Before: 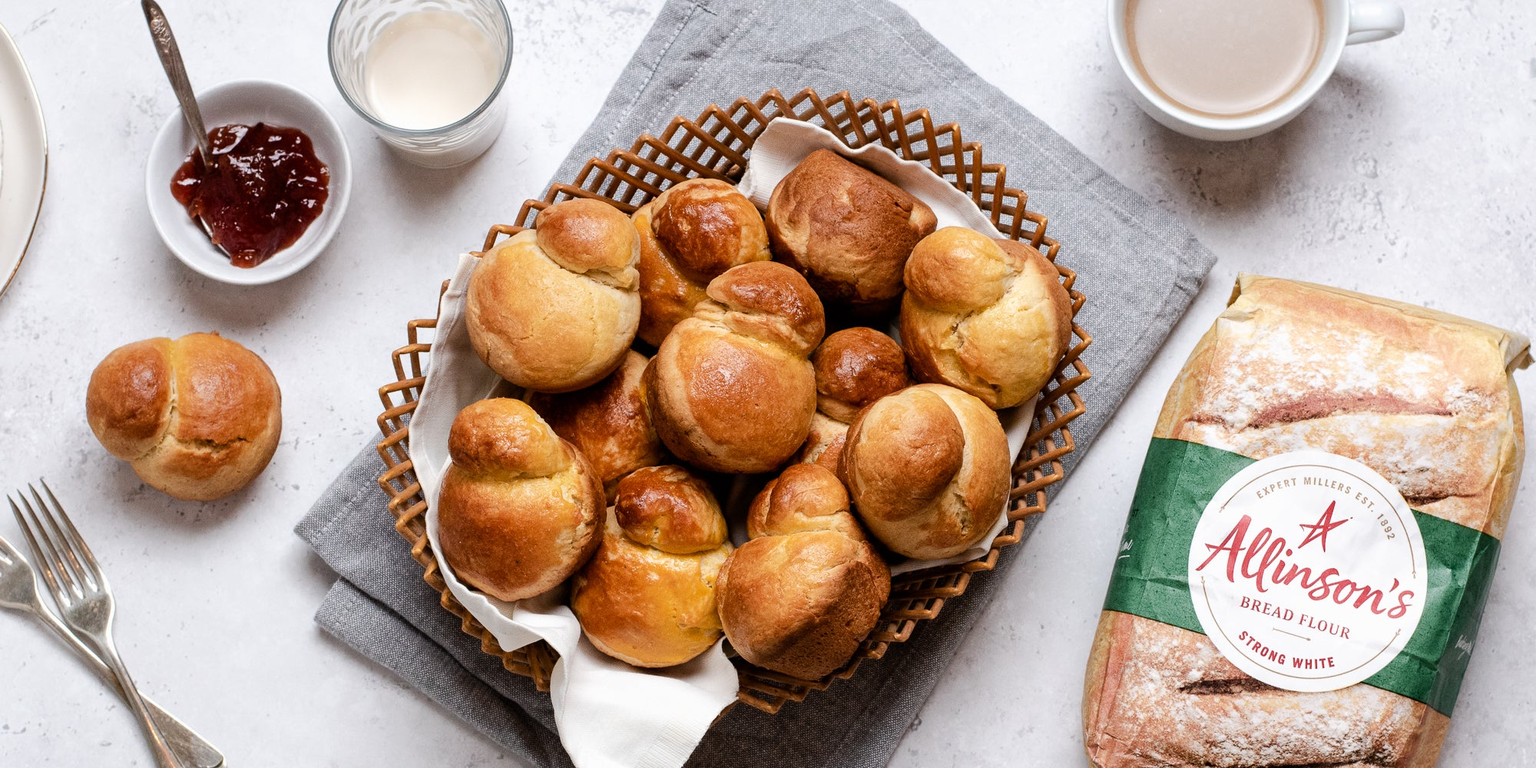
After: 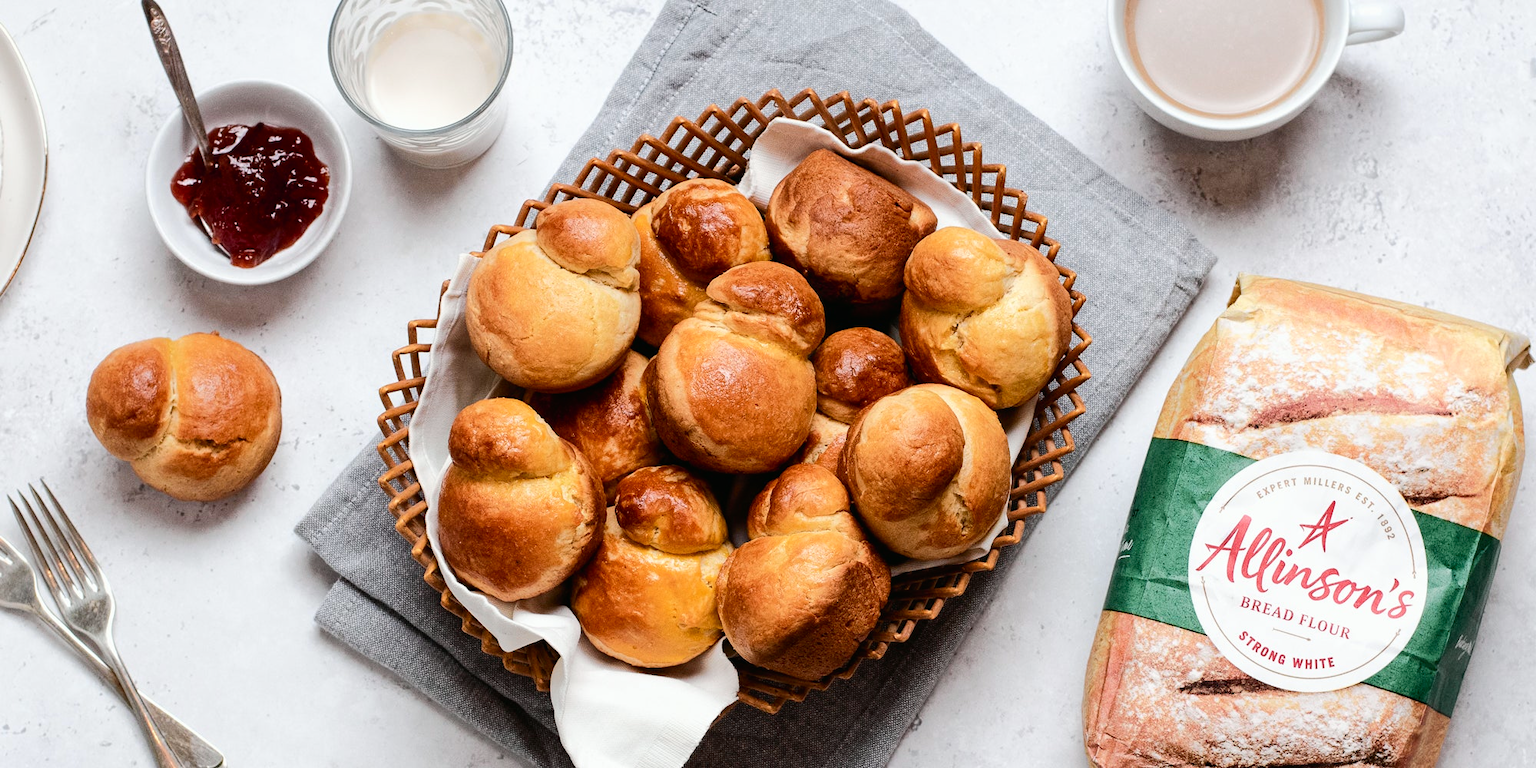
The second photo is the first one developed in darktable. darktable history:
tone curve: curves: ch0 [(0, 0.01) (0.037, 0.032) (0.131, 0.108) (0.275, 0.256) (0.483, 0.512) (0.61, 0.665) (0.696, 0.742) (0.792, 0.819) (0.911, 0.925) (0.997, 0.995)]; ch1 [(0, 0) (0.308, 0.29) (0.425, 0.411) (0.492, 0.488) (0.507, 0.503) (0.53, 0.532) (0.573, 0.586) (0.683, 0.702) (0.746, 0.77) (1, 1)]; ch2 [(0, 0) (0.246, 0.233) (0.36, 0.352) (0.415, 0.415) (0.485, 0.487) (0.502, 0.504) (0.525, 0.518) (0.539, 0.539) (0.587, 0.594) (0.636, 0.652) (0.711, 0.729) (0.845, 0.855) (0.998, 0.977)], color space Lab, independent channels, preserve colors none
